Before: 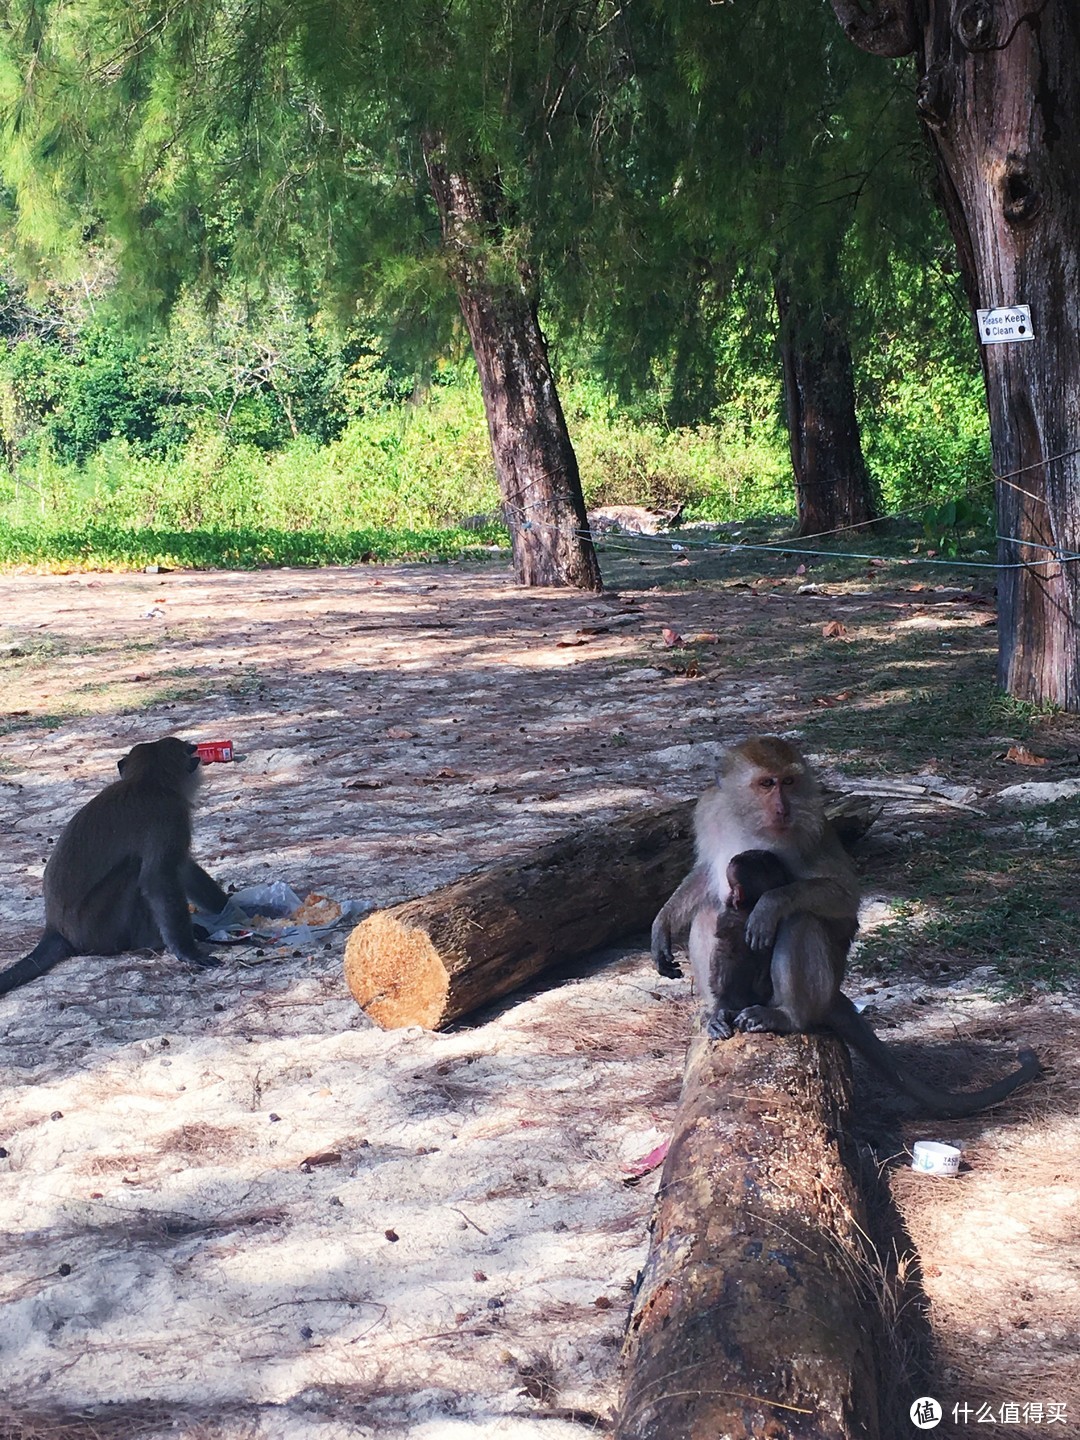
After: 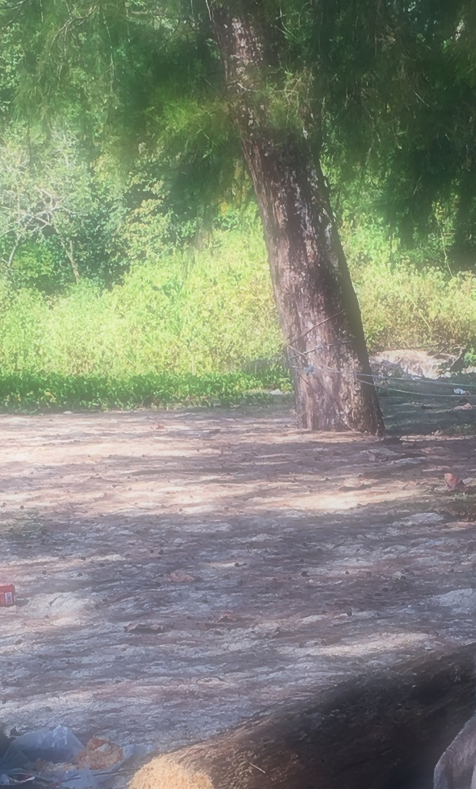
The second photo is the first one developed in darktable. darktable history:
soften: on, module defaults
crop: left 20.248%, top 10.86%, right 35.675%, bottom 34.321%
